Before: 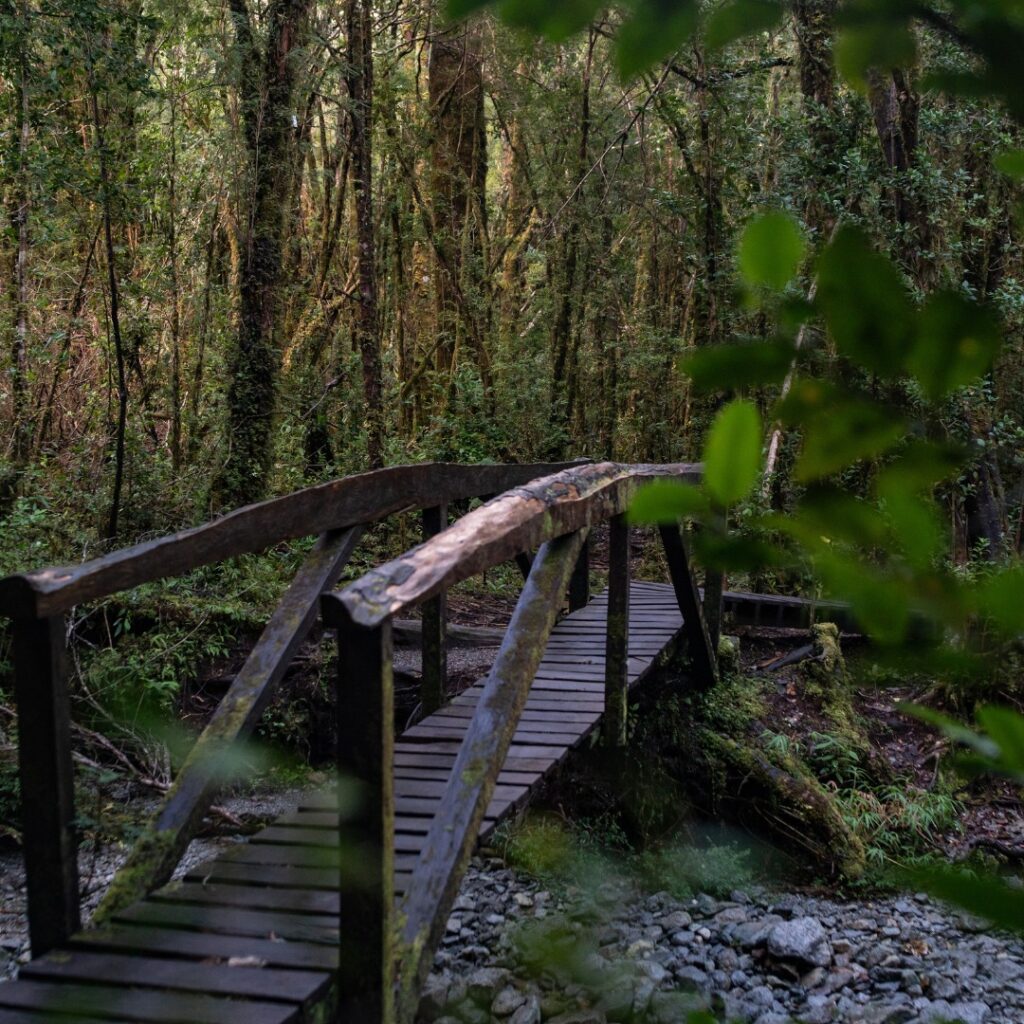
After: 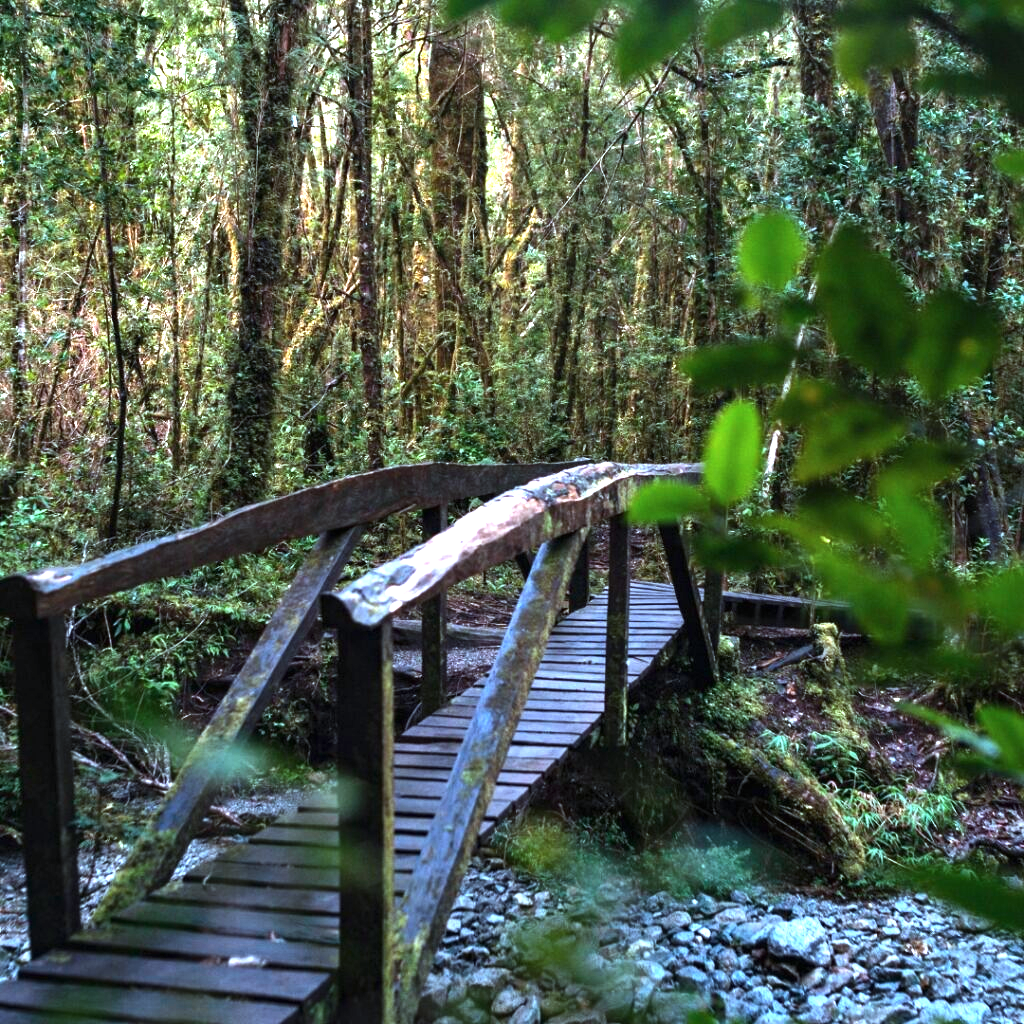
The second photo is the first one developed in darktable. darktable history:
color correction: highlights a* -9.69, highlights b* -21.24
exposure: black level correction 0, exposure 1.479 EV, compensate highlight preservation false
color balance rgb: power › chroma 0.255%, power › hue 62.16°, perceptual saturation grading › global saturation 5.855%, perceptual brilliance grading › global brilliance 15.797%, perceptual brilliance grading › shadows -34.373%, global vibrance 20.923%
